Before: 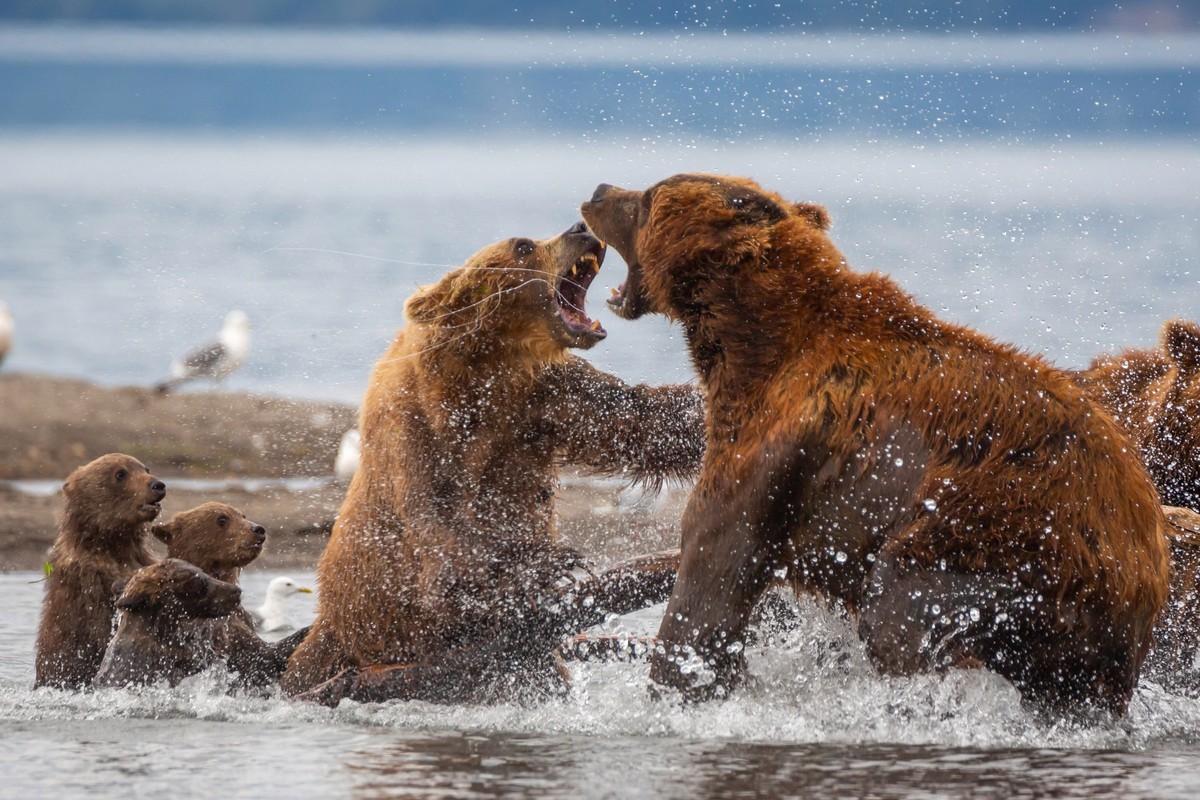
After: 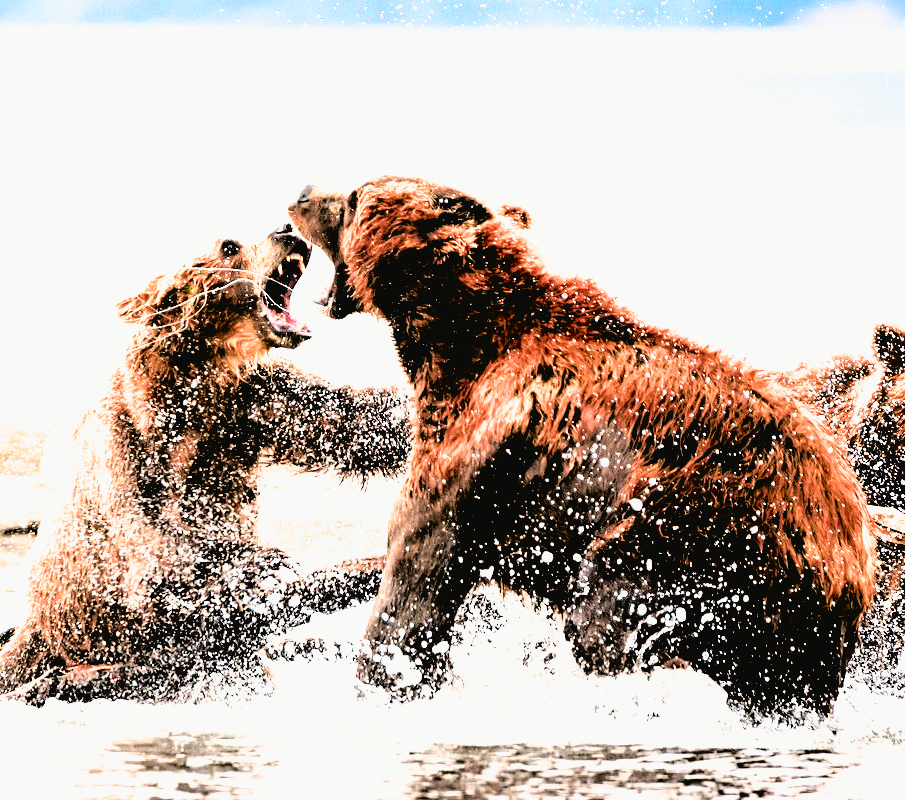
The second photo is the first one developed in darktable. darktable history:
color balance rgb: perceptual saturation grading › global saturation 25.633%, perceptual brilliance grading › highlights 13.848%, perceptual brilliance grading › shadows -18.878%
crop and rotate: left 24.519%
tone curve: curves: ch0 [(0.003, 0.029) (0.037, 0.036) (0.149, 0.117) (0.297, 0.318) (0.422, 0.474) (0.531, 0.6) (0.743, 0.809) (0.889, 0.941) (1, 0.98)]; ch1 [(0, 0) (0.305, 0.325) (0.453, 0.437) (0.482, 0.479) (0.501, 0.5) (0.506, 0.503) (0.564, 0.578) (0.587, 0.625) (0.666, 0.727) (1, 1)]; ch2 [(0, 0) (0.323, 0.277) (0.408, 0.399) (0.45, 0.48) (0.499, 0.502) (0.512, 0.523) (0.57, 0.595) (0.653, 0.671) (0.768, 0.744) (1, 1)], color space Lab, independent channels, preserve colors none
filmic rgb: black relative exposure -1 EV, white relative exposure 2.11 EV, hardness 1.59, contrast 2.25
exposure: black level correction -0.002, exposure 1.333 EV, compensate highlight preservation false
